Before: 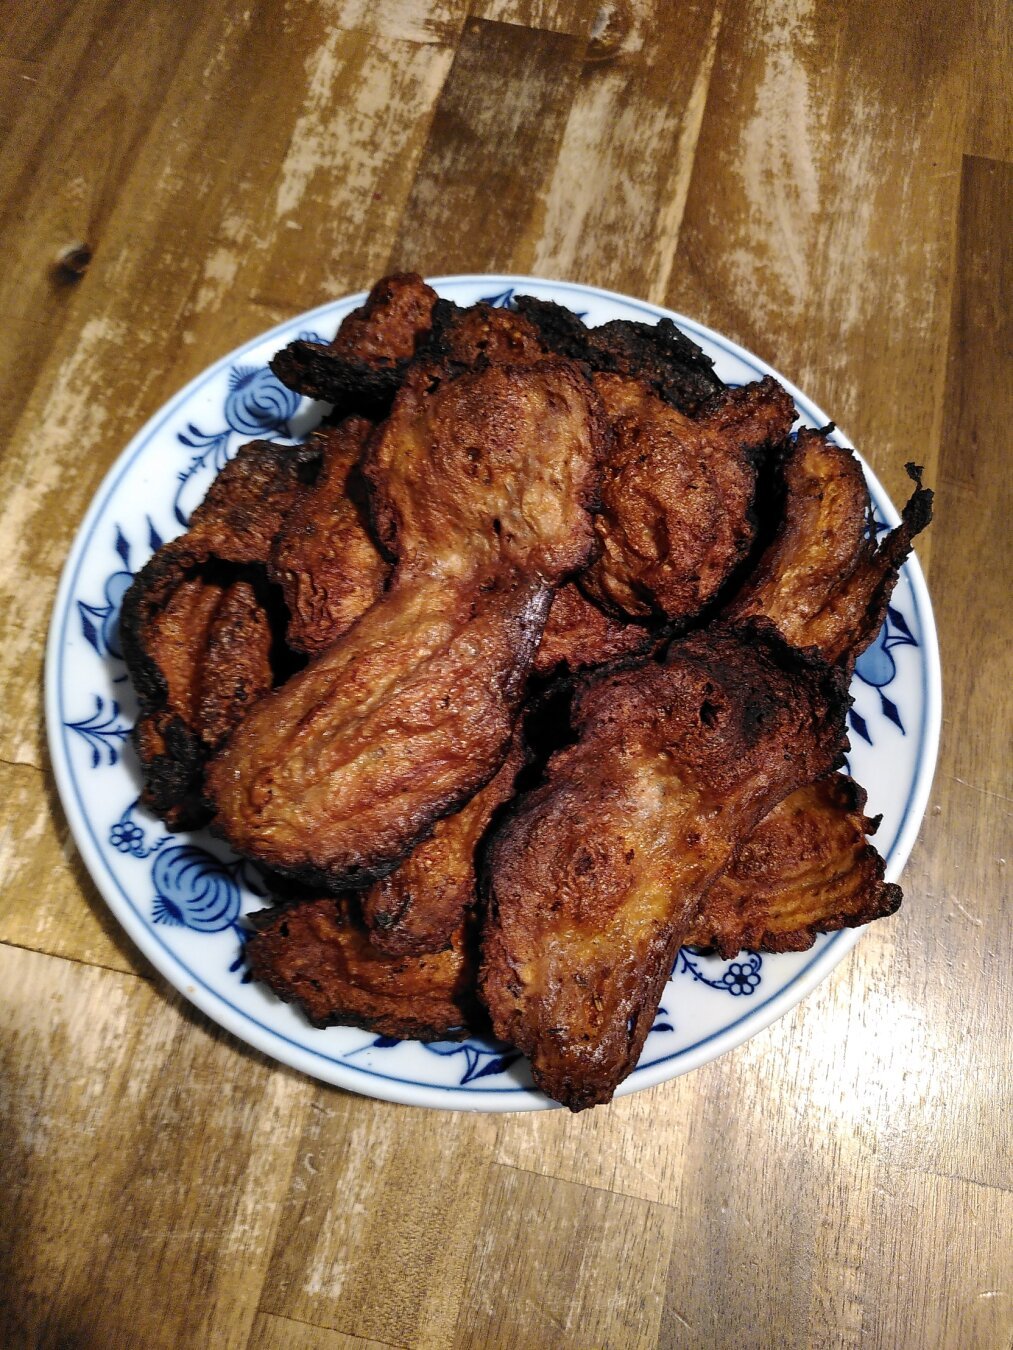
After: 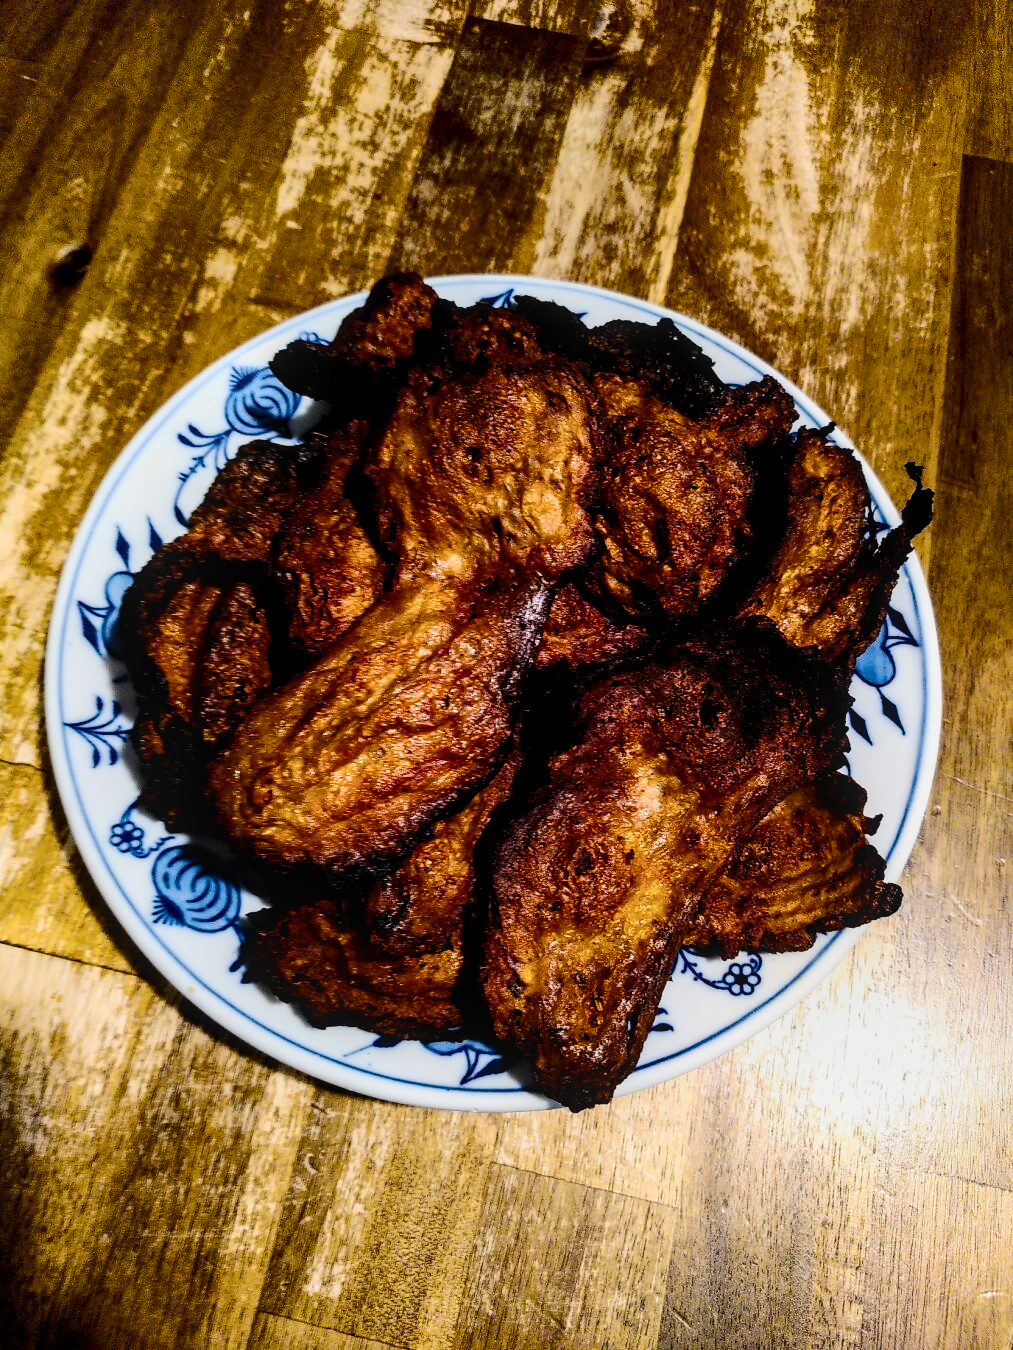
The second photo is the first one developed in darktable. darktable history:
contrast brightness saturation: contrast 0.28
local contrast: on, module defaults
color balance rgb: linear chroma grading › global chroma 15%, perceptual saturation grading › global saturation 30%
filmic rgb: black relative exposure -5 EV, hardness 2.88, contrast 1.3, highlights saturation mix -30%
